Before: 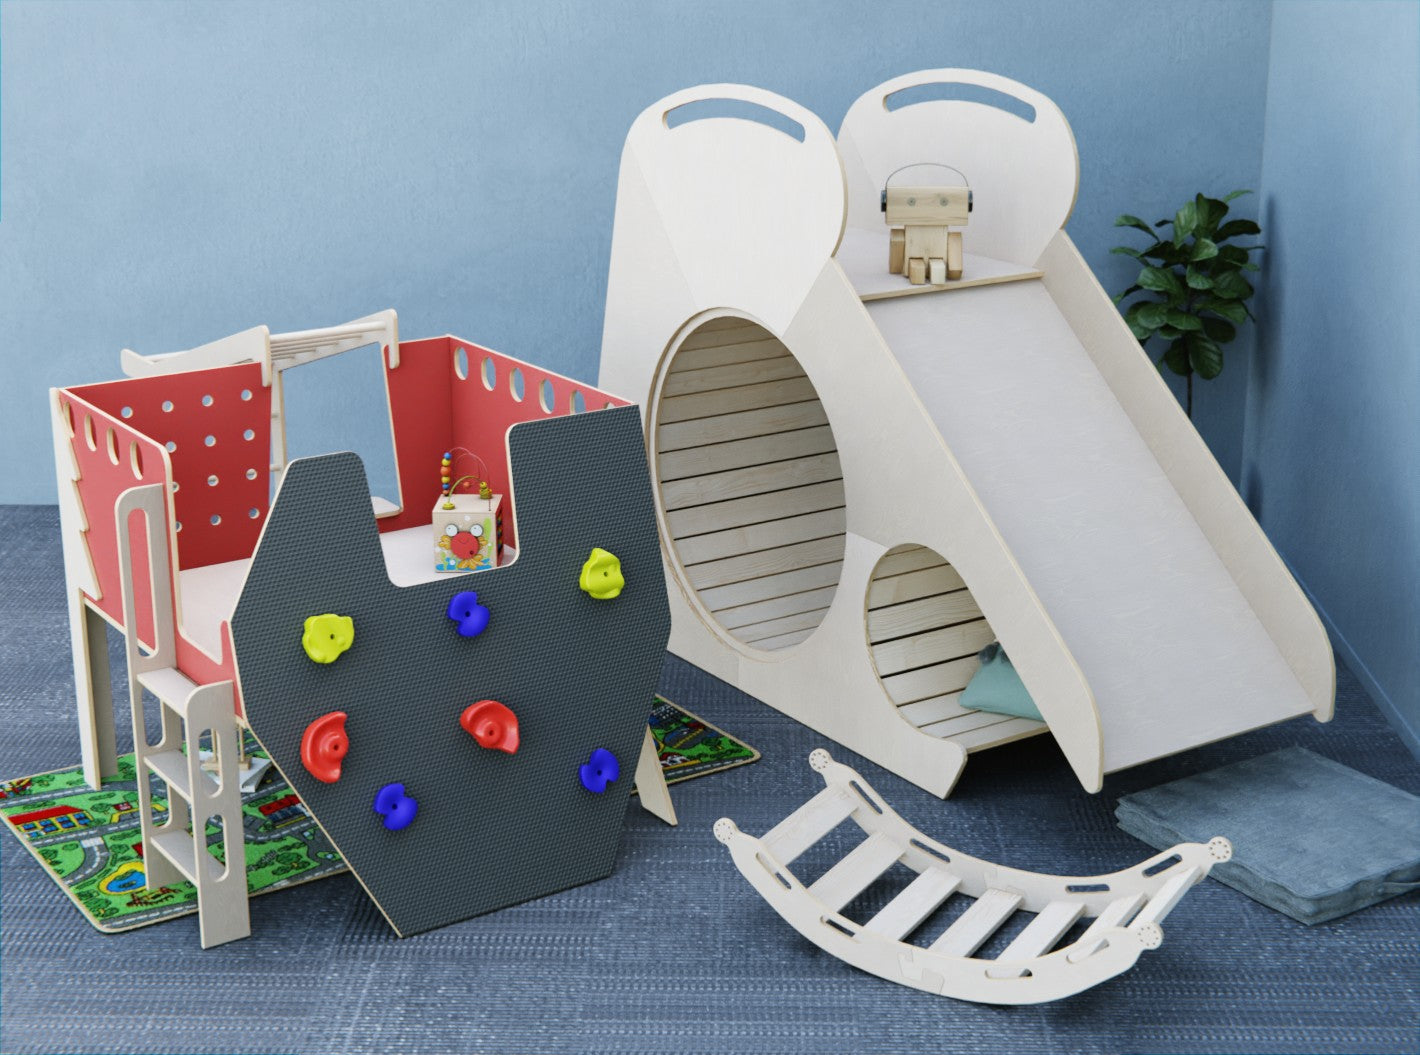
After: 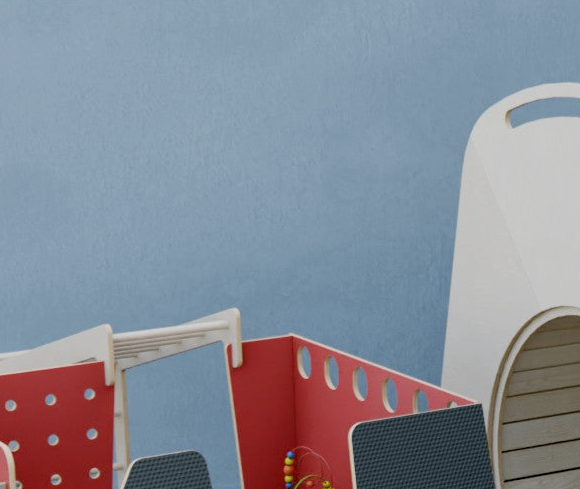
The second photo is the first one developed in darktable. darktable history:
exposure: black level correction 0.011, exposure -0.475 EV, compensate highlight preservation false
crop and rotate: left 11.104%, top 0.112%, right 48.012%, bottom 53.493%
